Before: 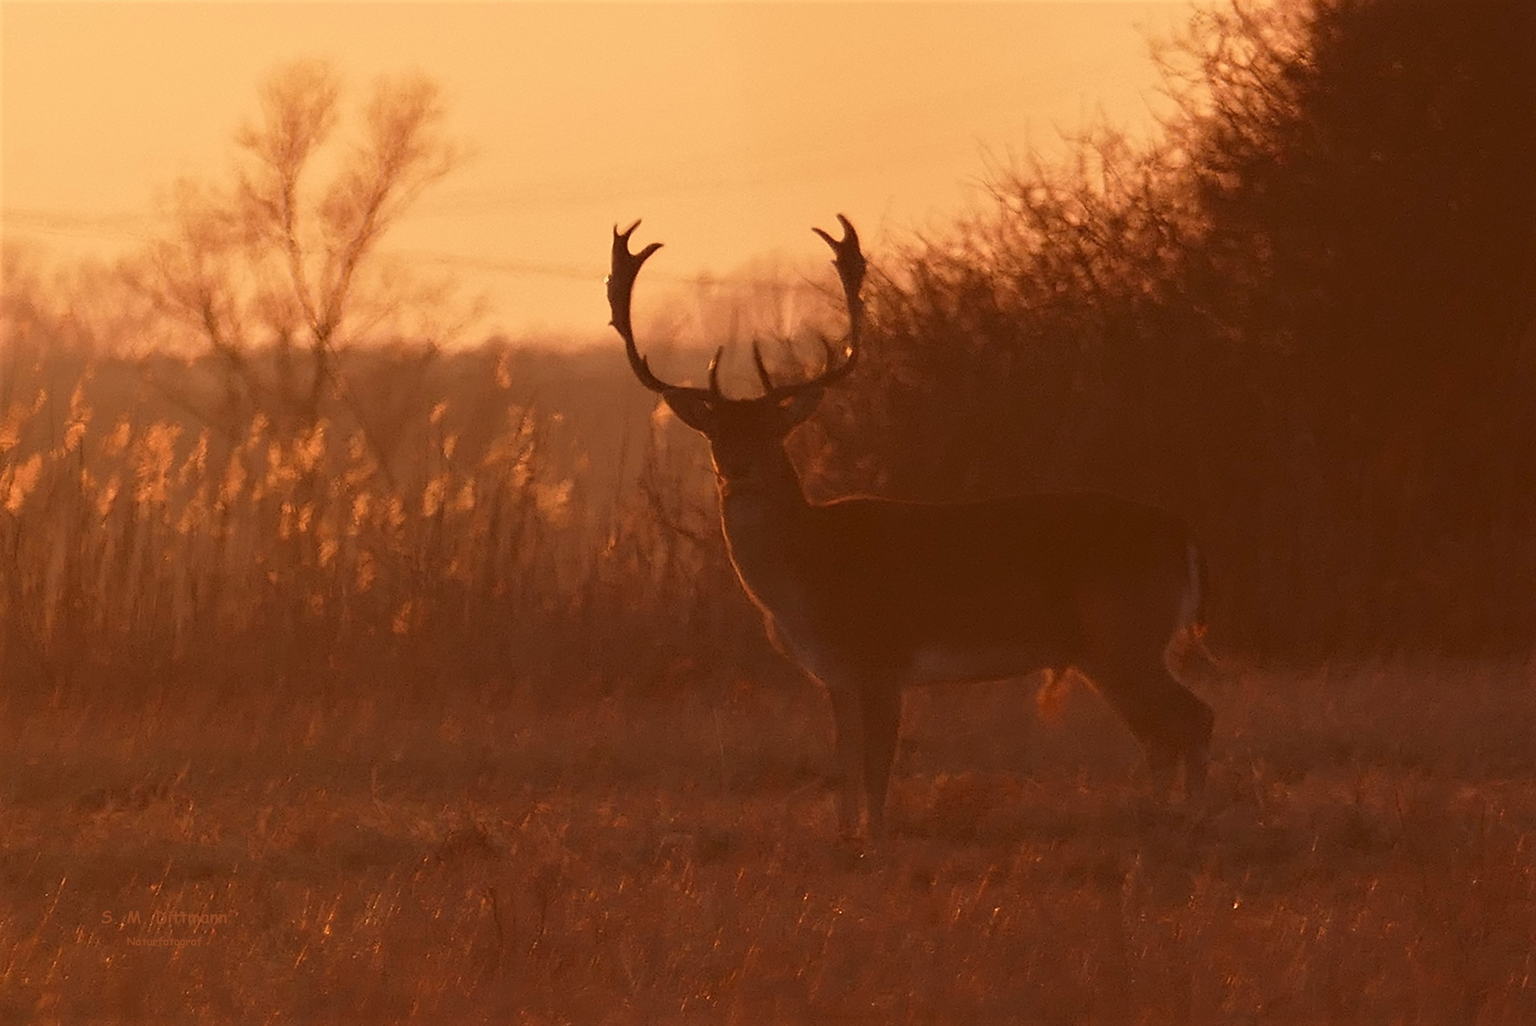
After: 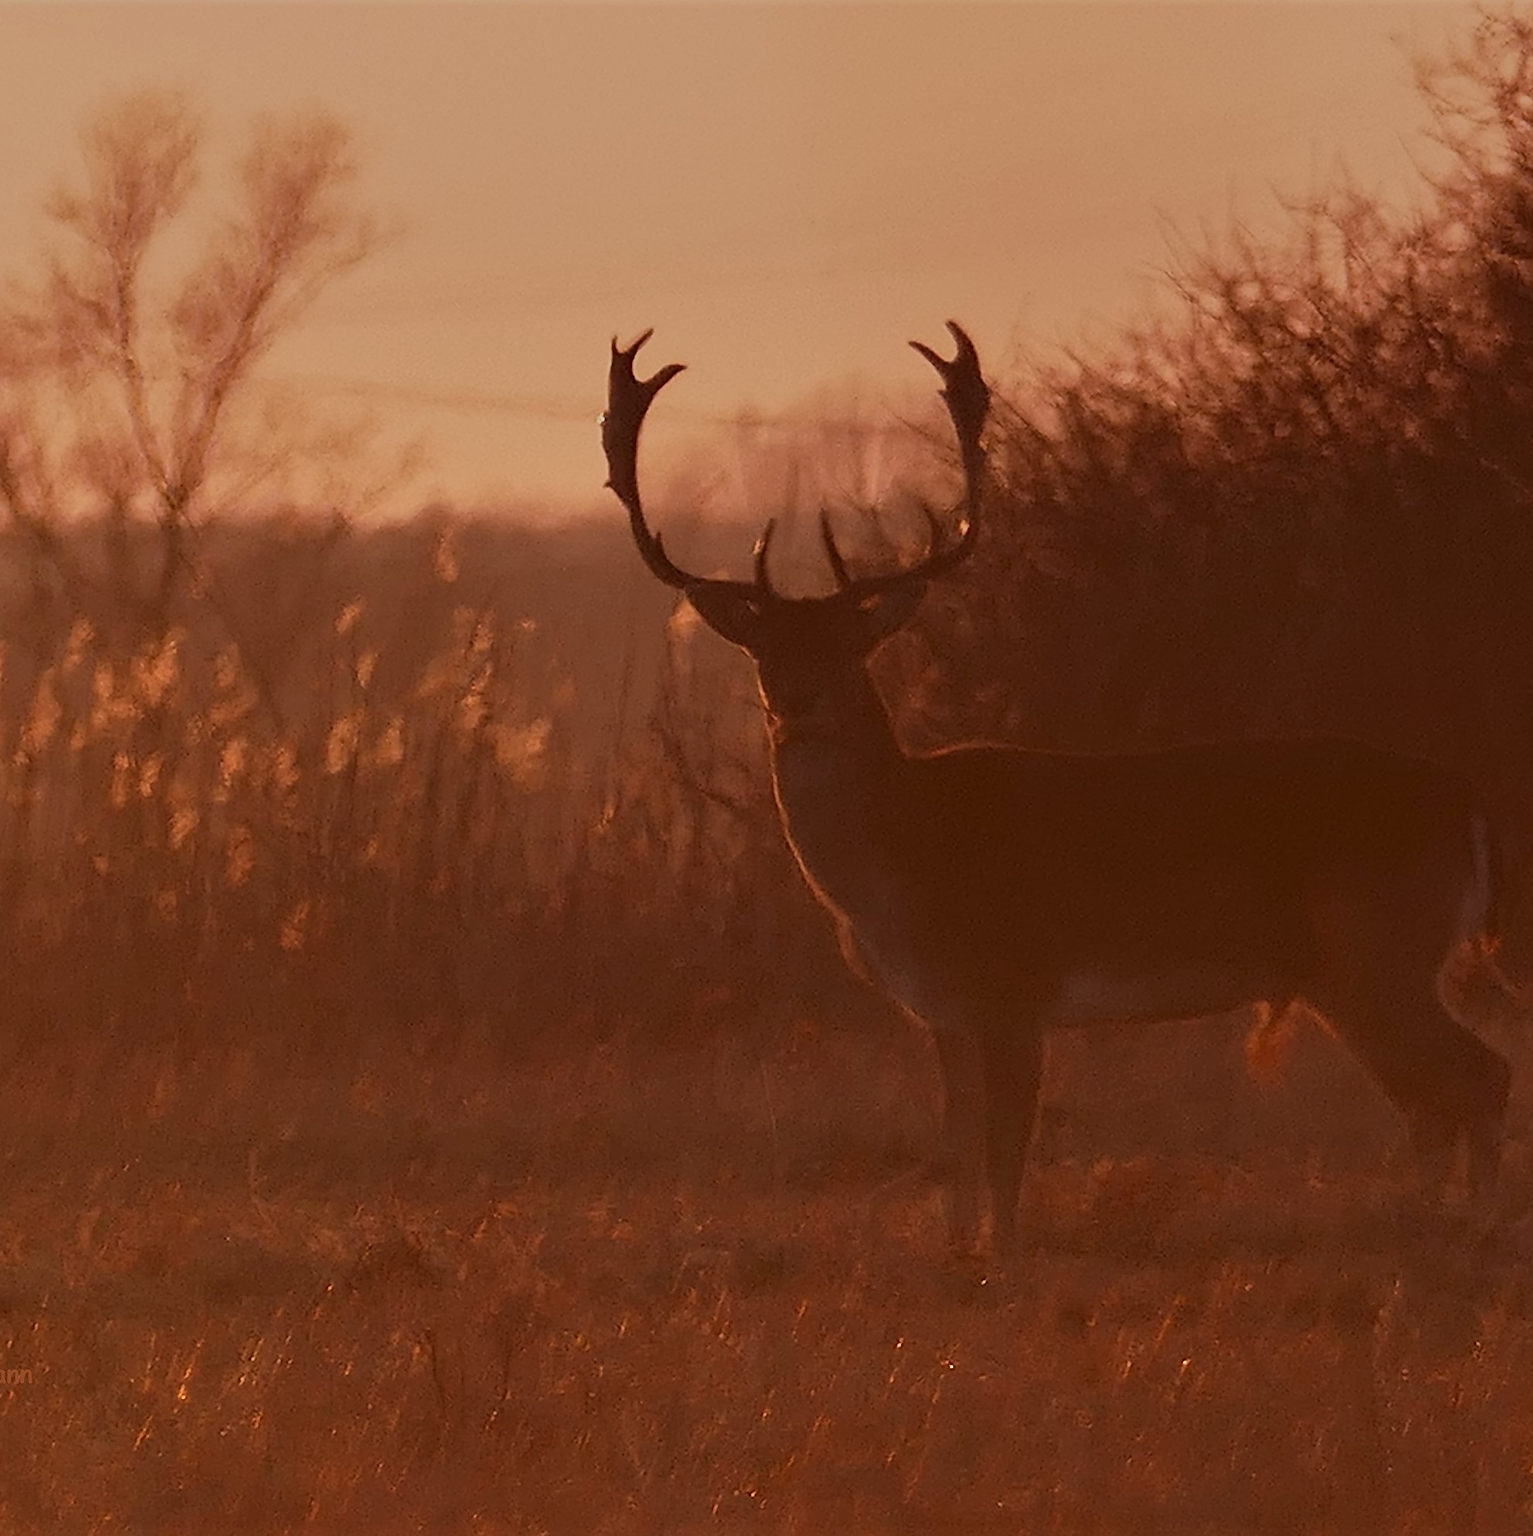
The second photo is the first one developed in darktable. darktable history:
graduated density: hue 238.83°, saturation 50%
sharpen: on, module defaults
crop and rotate: left 13.409%, right 19.924%
